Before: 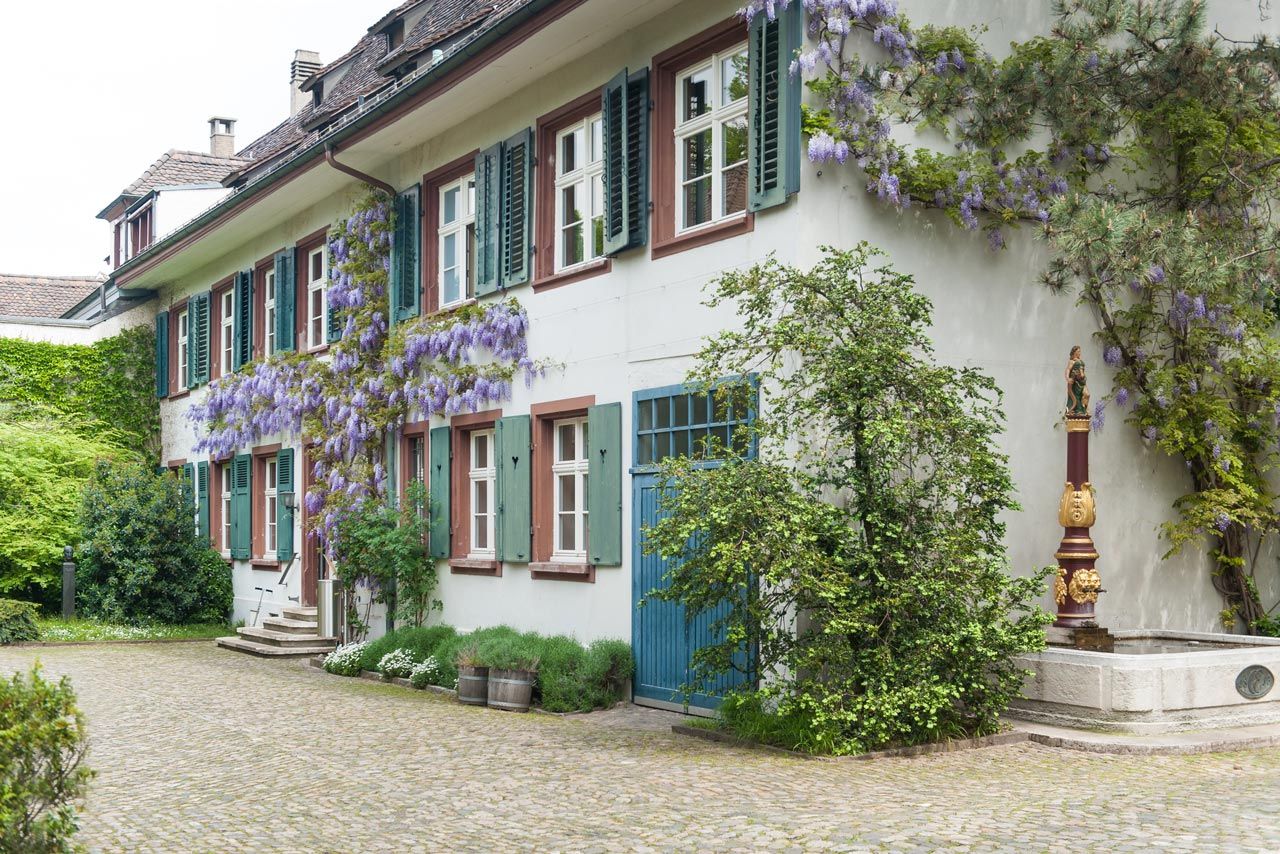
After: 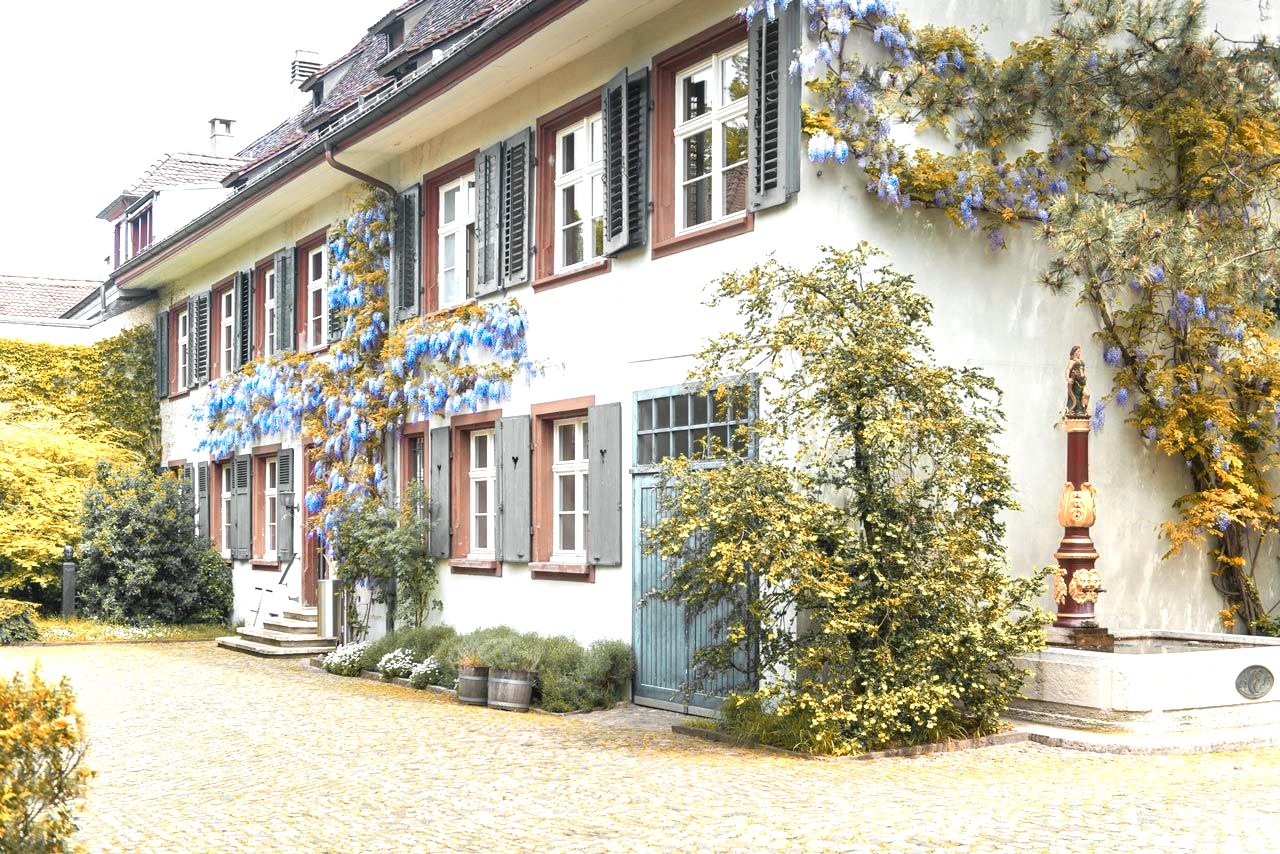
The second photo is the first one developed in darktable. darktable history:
exposure: exposure 0.745 EV, compensate highlight preservation false
color zones: curves: ch0 [(0.009, 0.528) (0.136, 0.6) (0.255, 0.586) (0.39, 0.528) (0.522, 0.584) (0.686, 0.736) (0.849, 0.561)]; ch1 [(0.045, 0.781) (0.14, 0.416) (0.257, 0.695) (0.442, 0.032) (0.738, 0.338) (0.818, 0.632) (0.891, 0.741) (1, 0.704)]; ch2 [(0, 0.667) (0.141, 0.52) (0.26, 0.37) (0.474, 0.432) (0.743, 0.286)]
